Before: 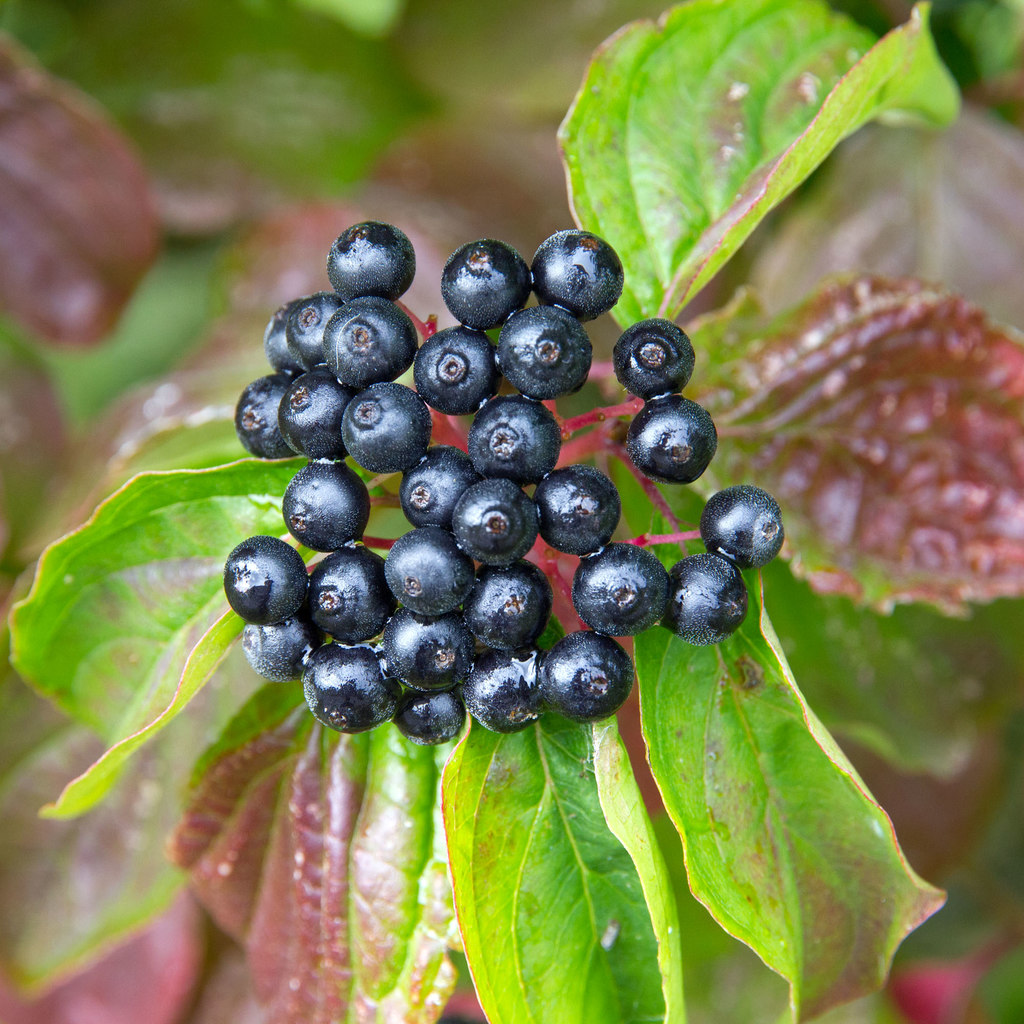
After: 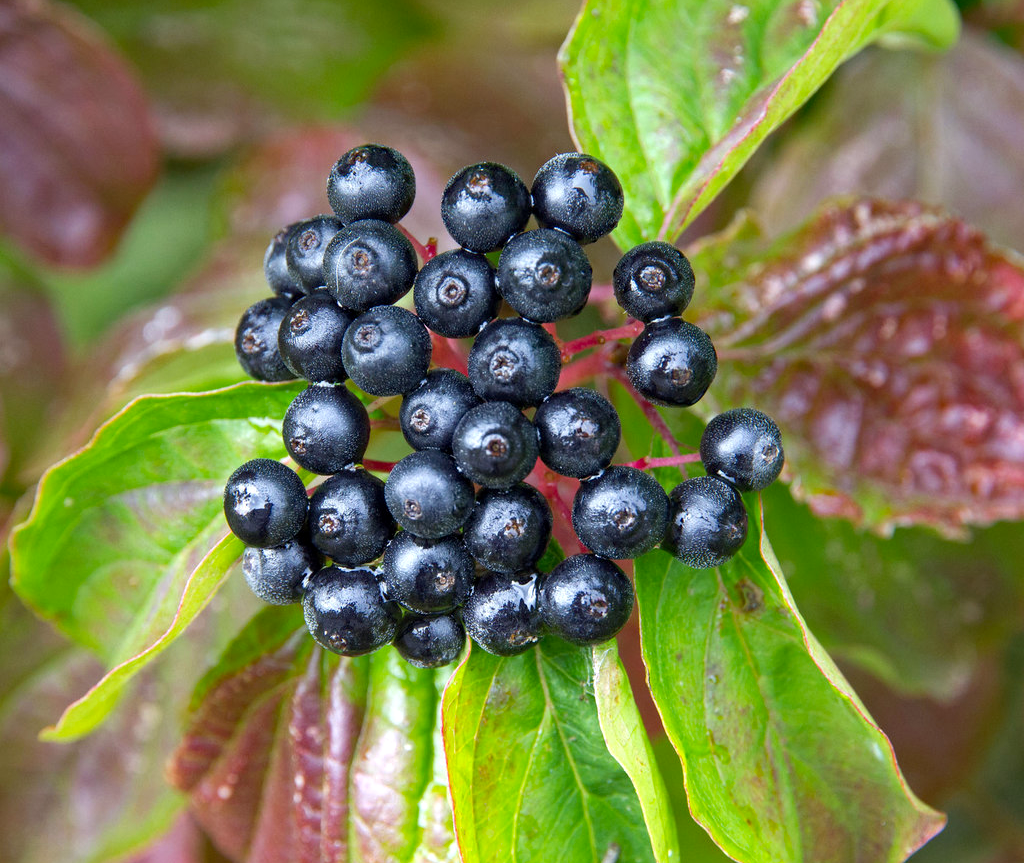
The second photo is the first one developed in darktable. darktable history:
crop: top 7.591%, bottom 8.059%
haze removal: compatibility mode true, adaptive false
shadows and highlights: shadows 19.92, highlights -20.84, soften with gaussian
